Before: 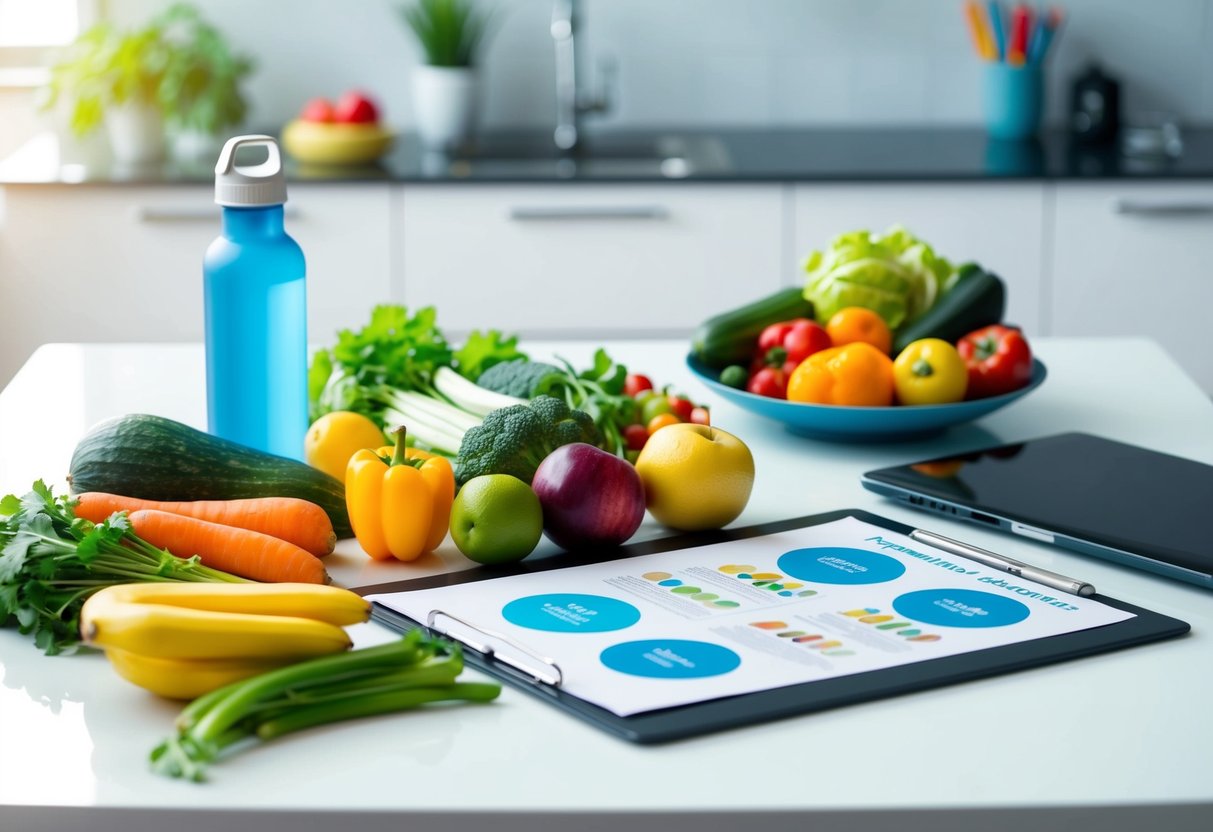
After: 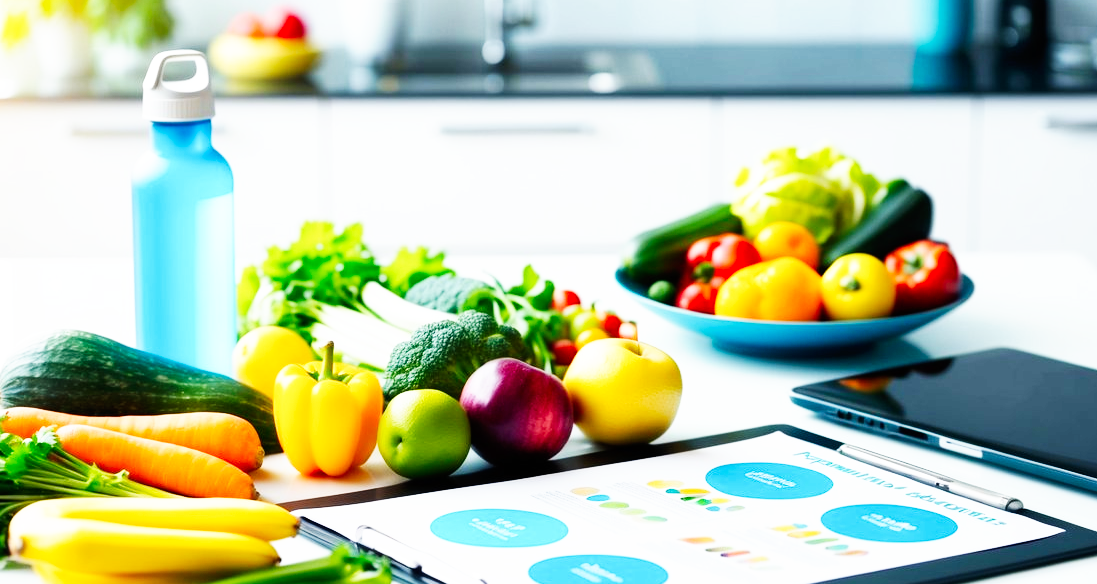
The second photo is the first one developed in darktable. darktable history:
base curve: curves: ch0 [(0, 0) (0.007, 0.004) (0.027, 0.03) (0.046, 0.07) (0.207, 0.54) (0.442, 0.872) (0.673, 0.972) (1, 1)], preserve colors none
crop: left 5.976%, top 10.319%, right 3.556%, bottom 19.401%
